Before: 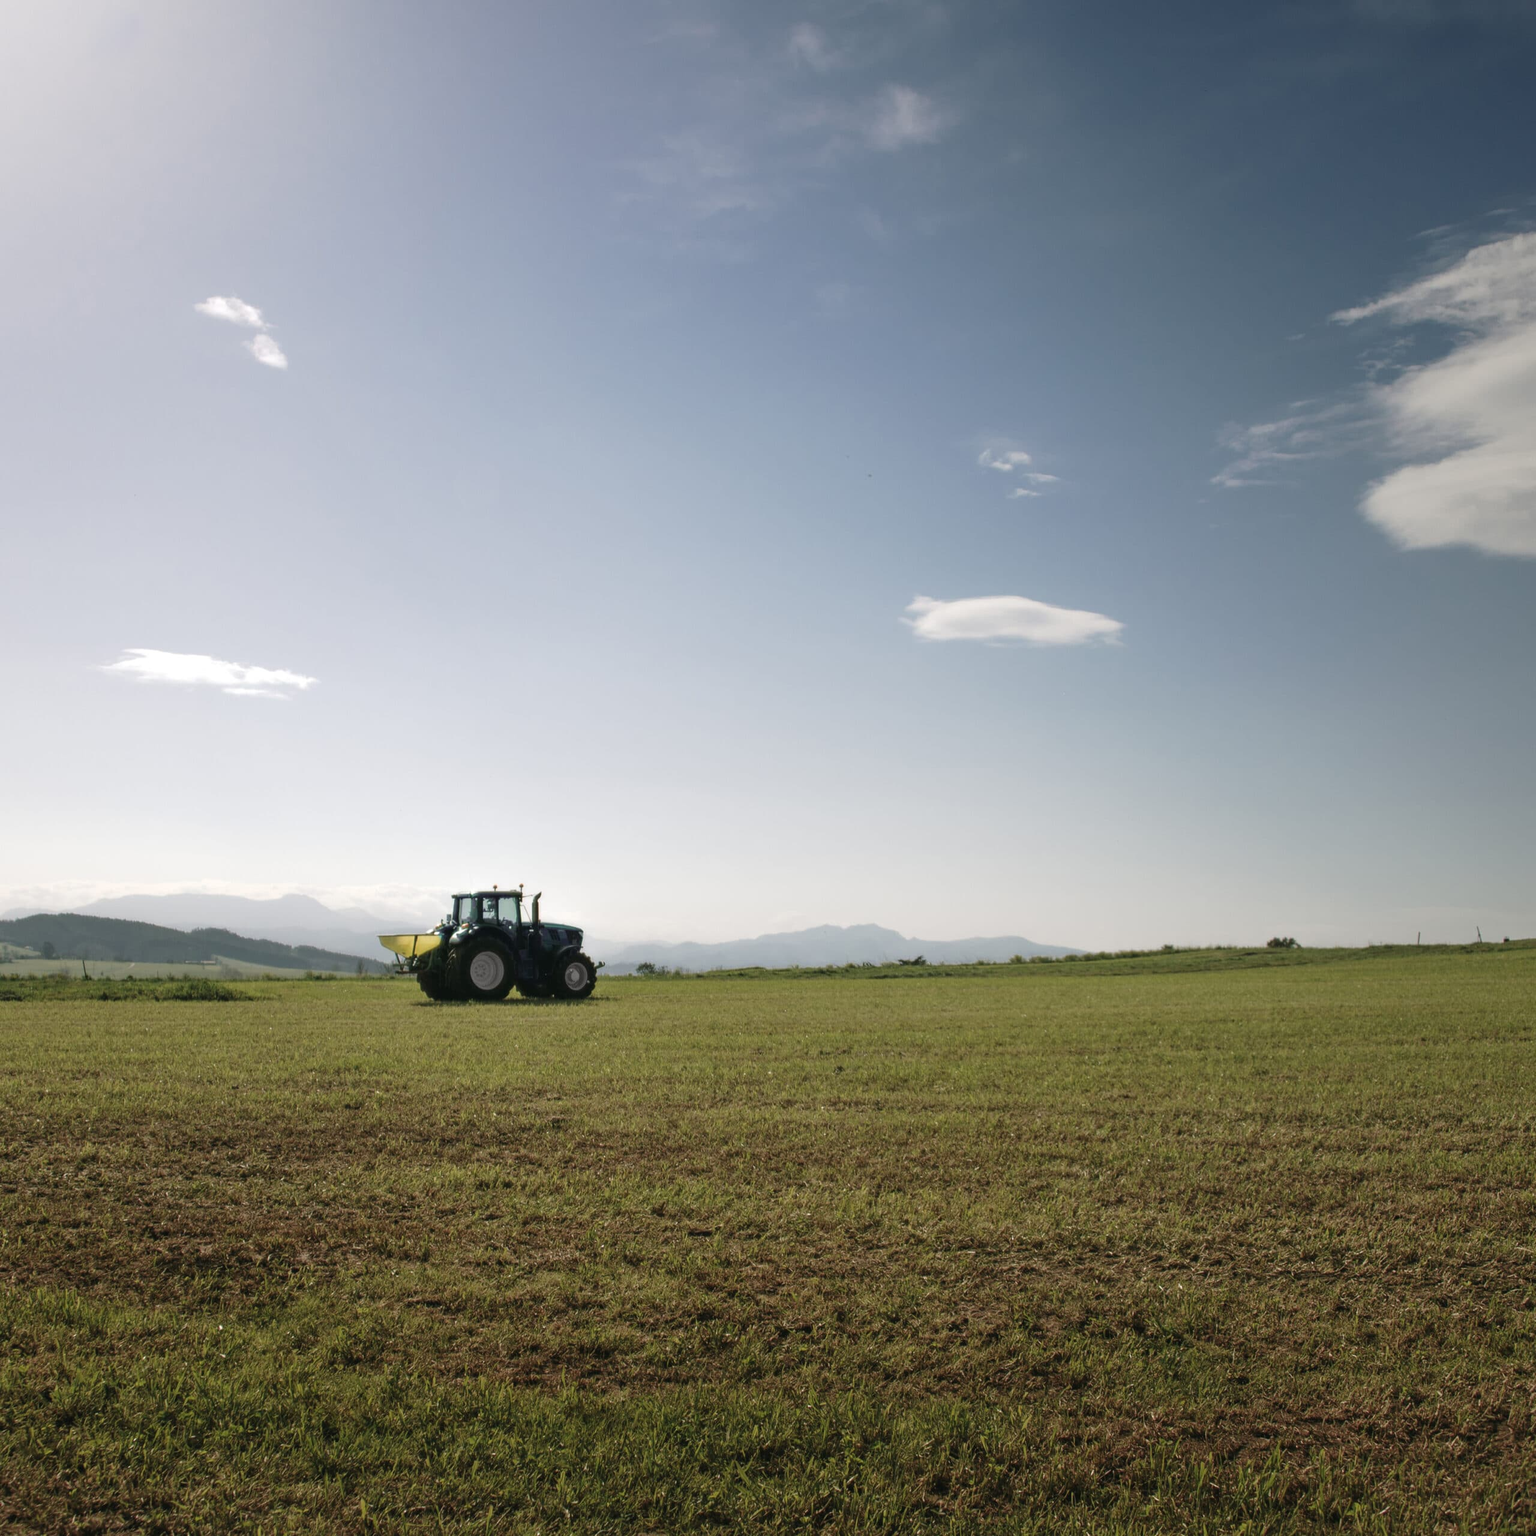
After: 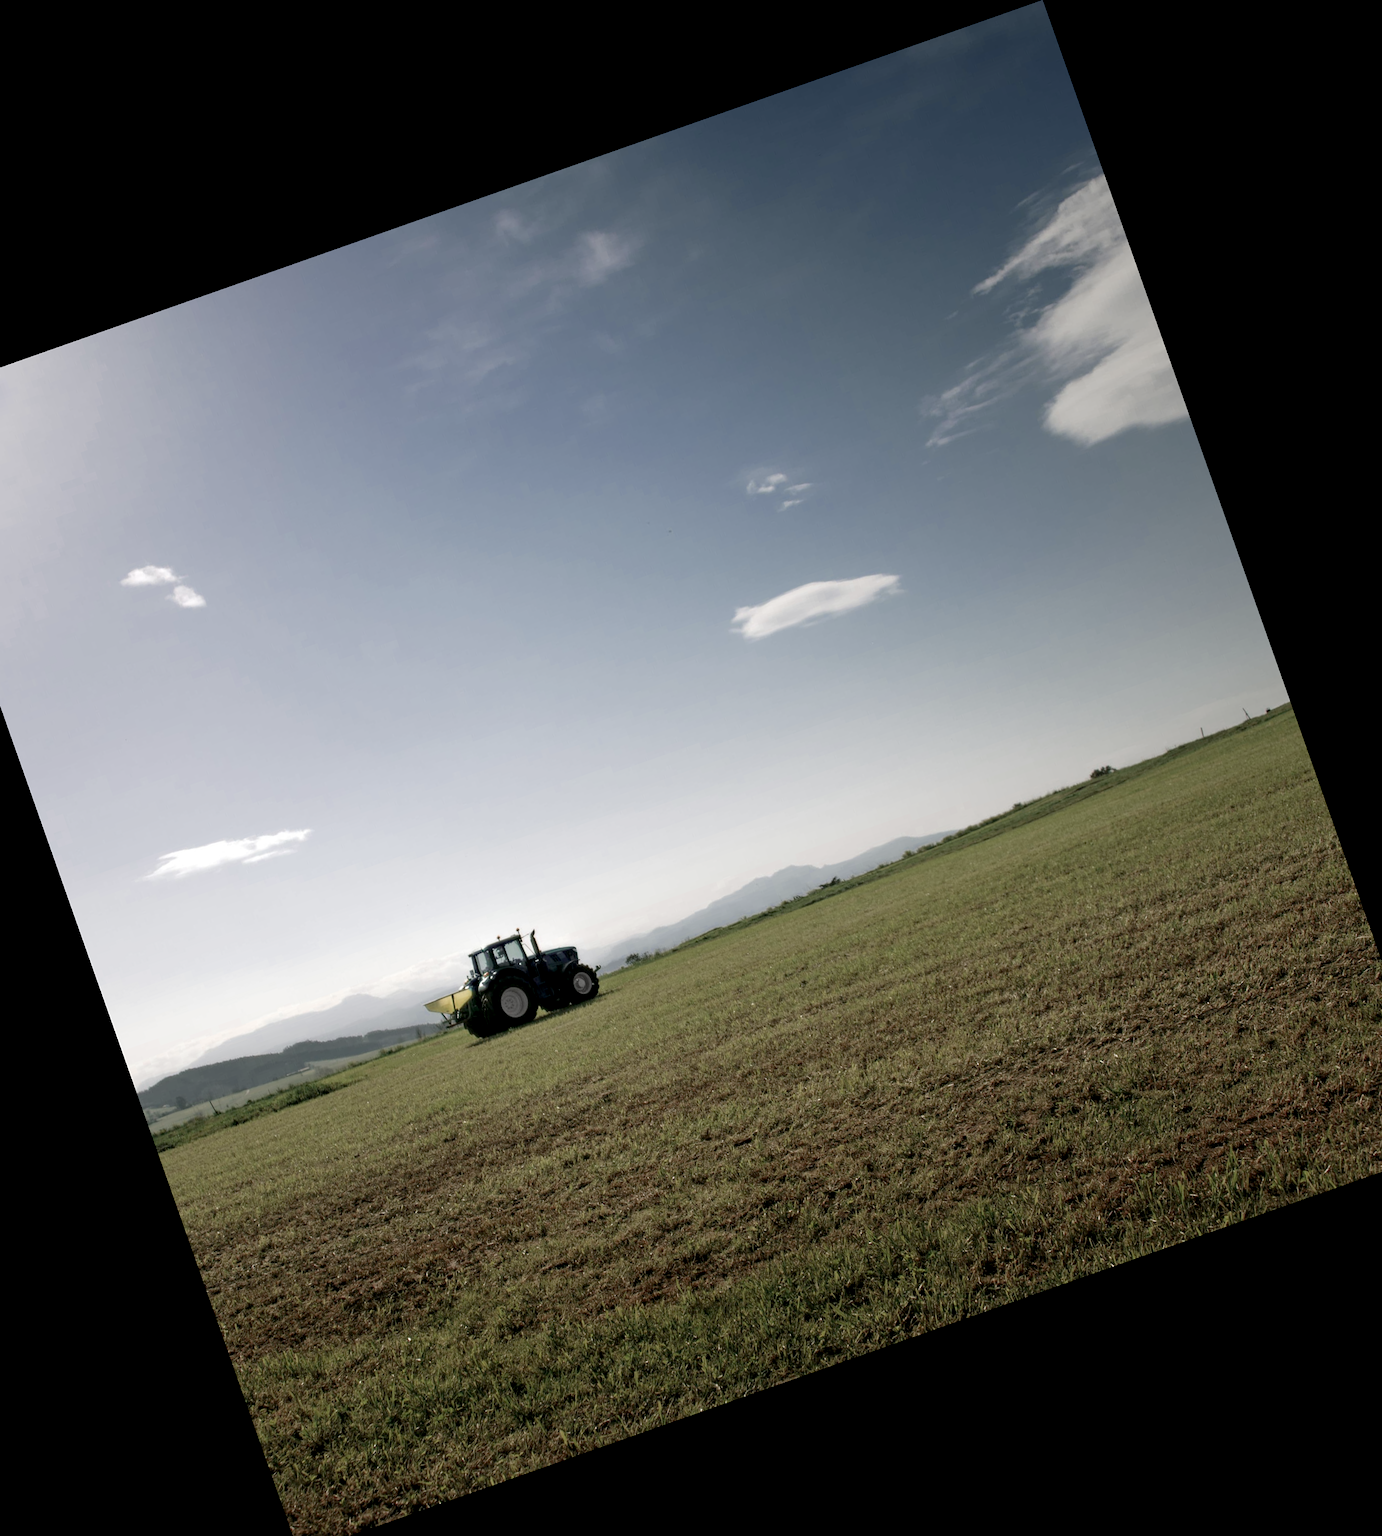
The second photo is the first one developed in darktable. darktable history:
crop and rotate: angle 19.43°, left 6.812%, right 4.125%, bottom 1.087%
sharpen: radius 5.325, amount 0.312, threshold 26.433
exposure: black level correction 0.009, compensate highlight preservation false
color zones: curves: ch0 [(0, 0.5) (0.125, 0.4) (0.25, 0.5) (0.375, 0.4) (0.5, 0.4) (0.625, 0.35) (0.75, 0.35) (0.875, 0.5)]; ch1 [(0, 0.35) (0.125, 0.45) (0.25, 0.35) (0.375, 0.35) (0.5, 0.35) (0.625, 0.35) (0.75, 0.45) (0.875, 0.35)]; ch2 [(0, 0.6) (0.125, 0.5) (0.25, 0.5) (0.375, 0.6) (0.5, 0.6) (0.625, 0.5) (0.75, 0.5) (0.875, 0.5)]
